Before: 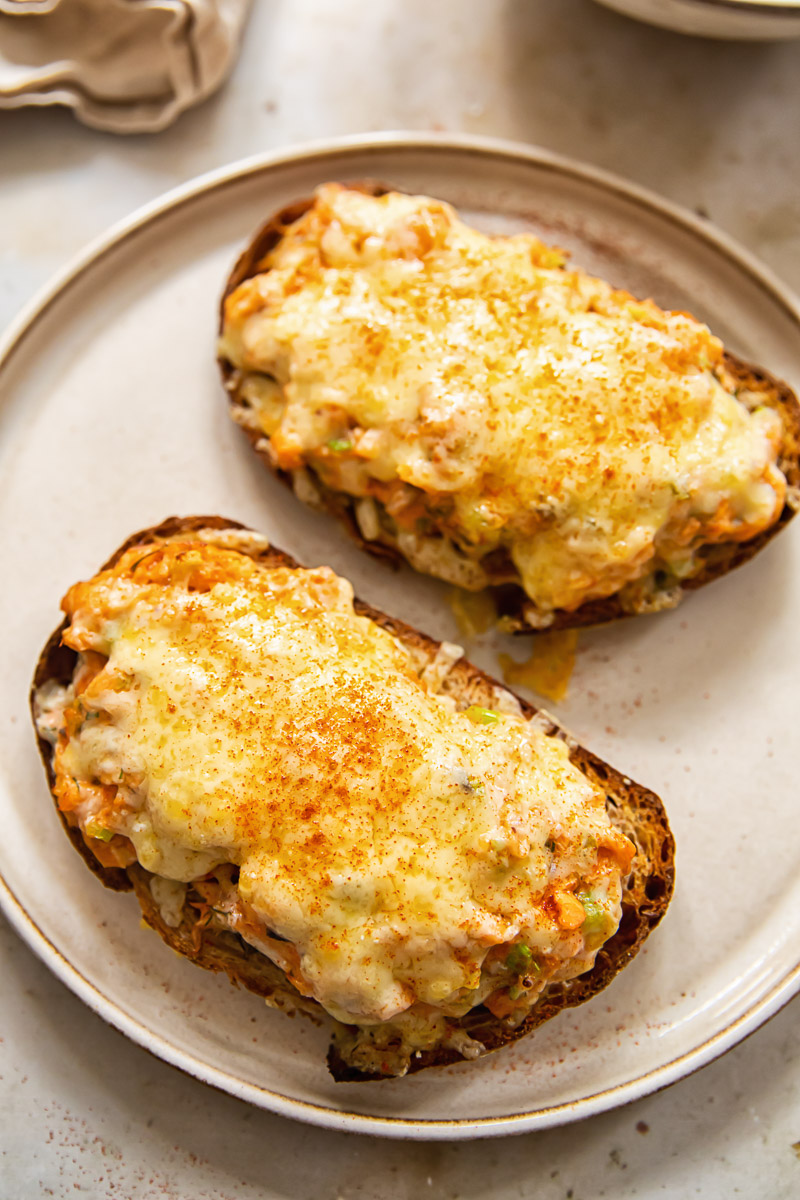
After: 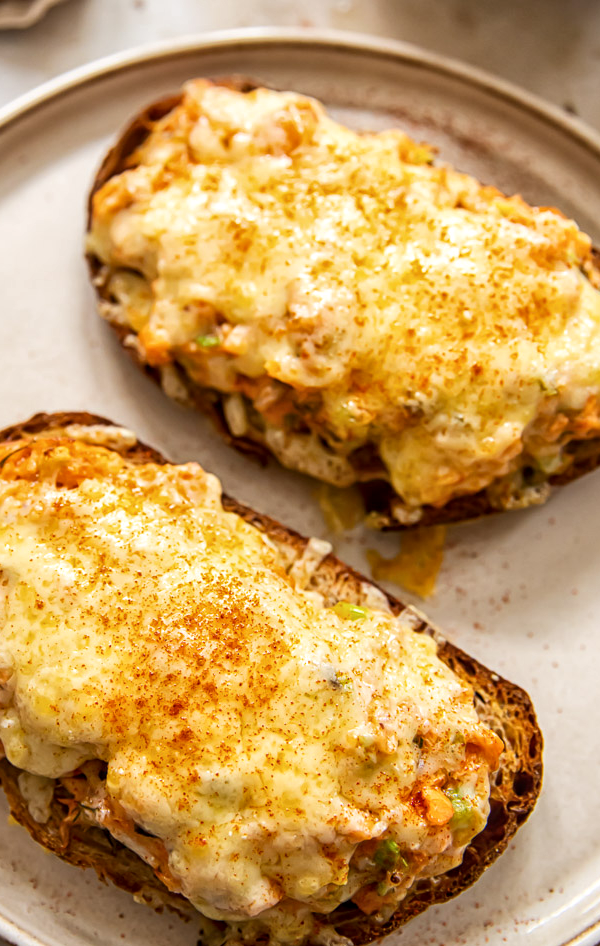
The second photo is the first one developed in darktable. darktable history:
crop: left 16.554%, top 8.672%, right 8.346%, bottom 12.45%
contrast brightness saturation: contrast 0.071
local contrast: on, module defaults
